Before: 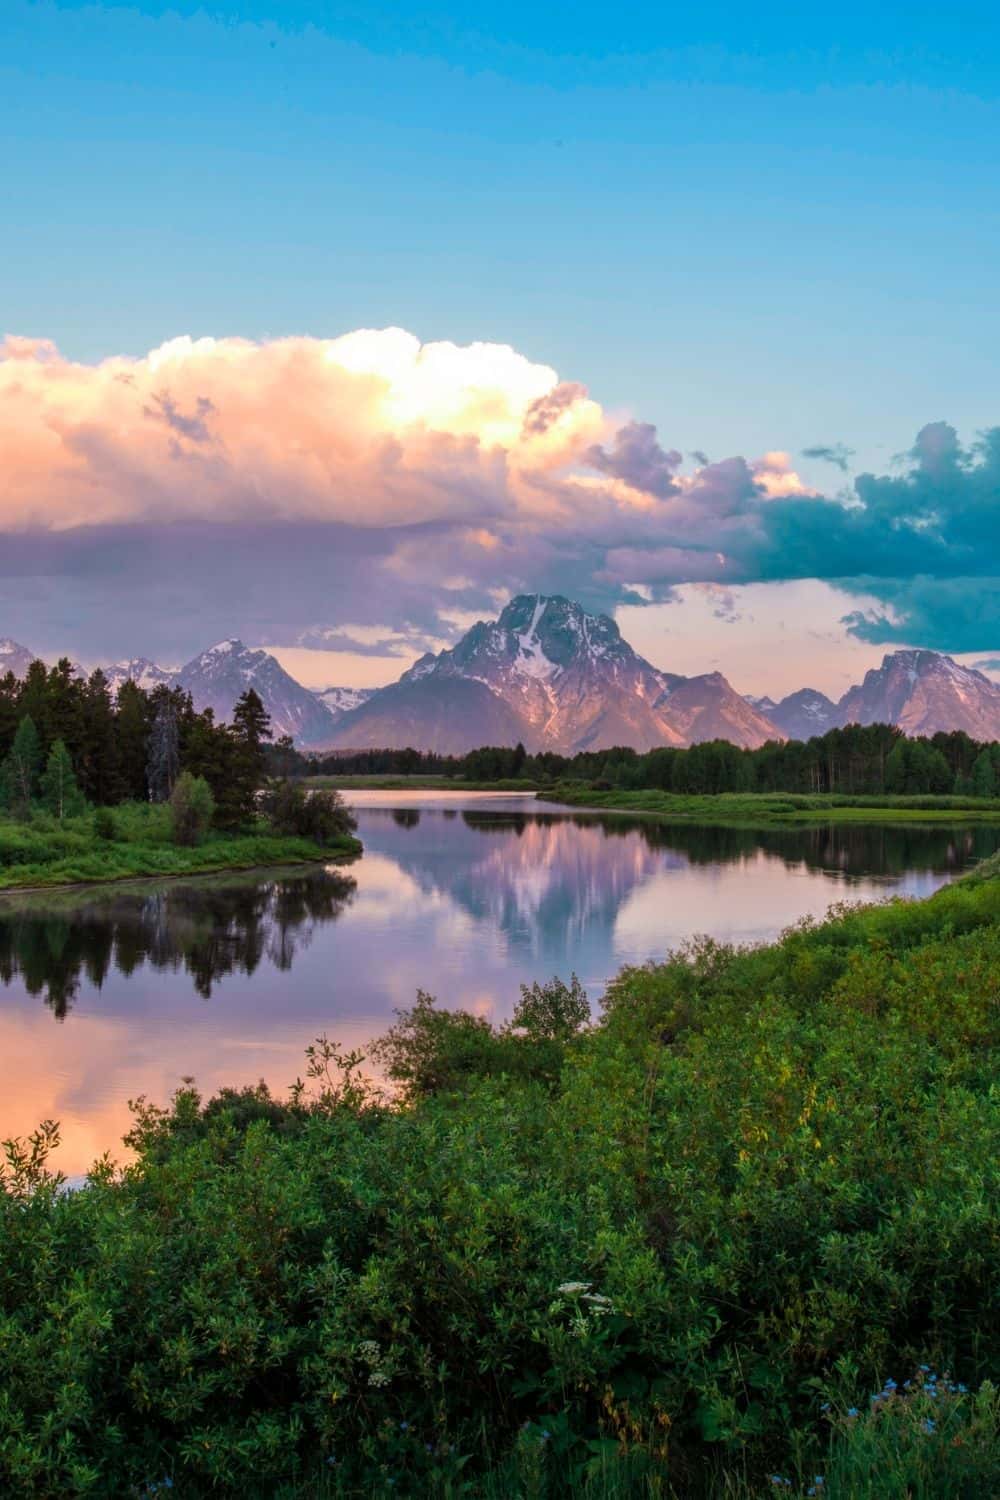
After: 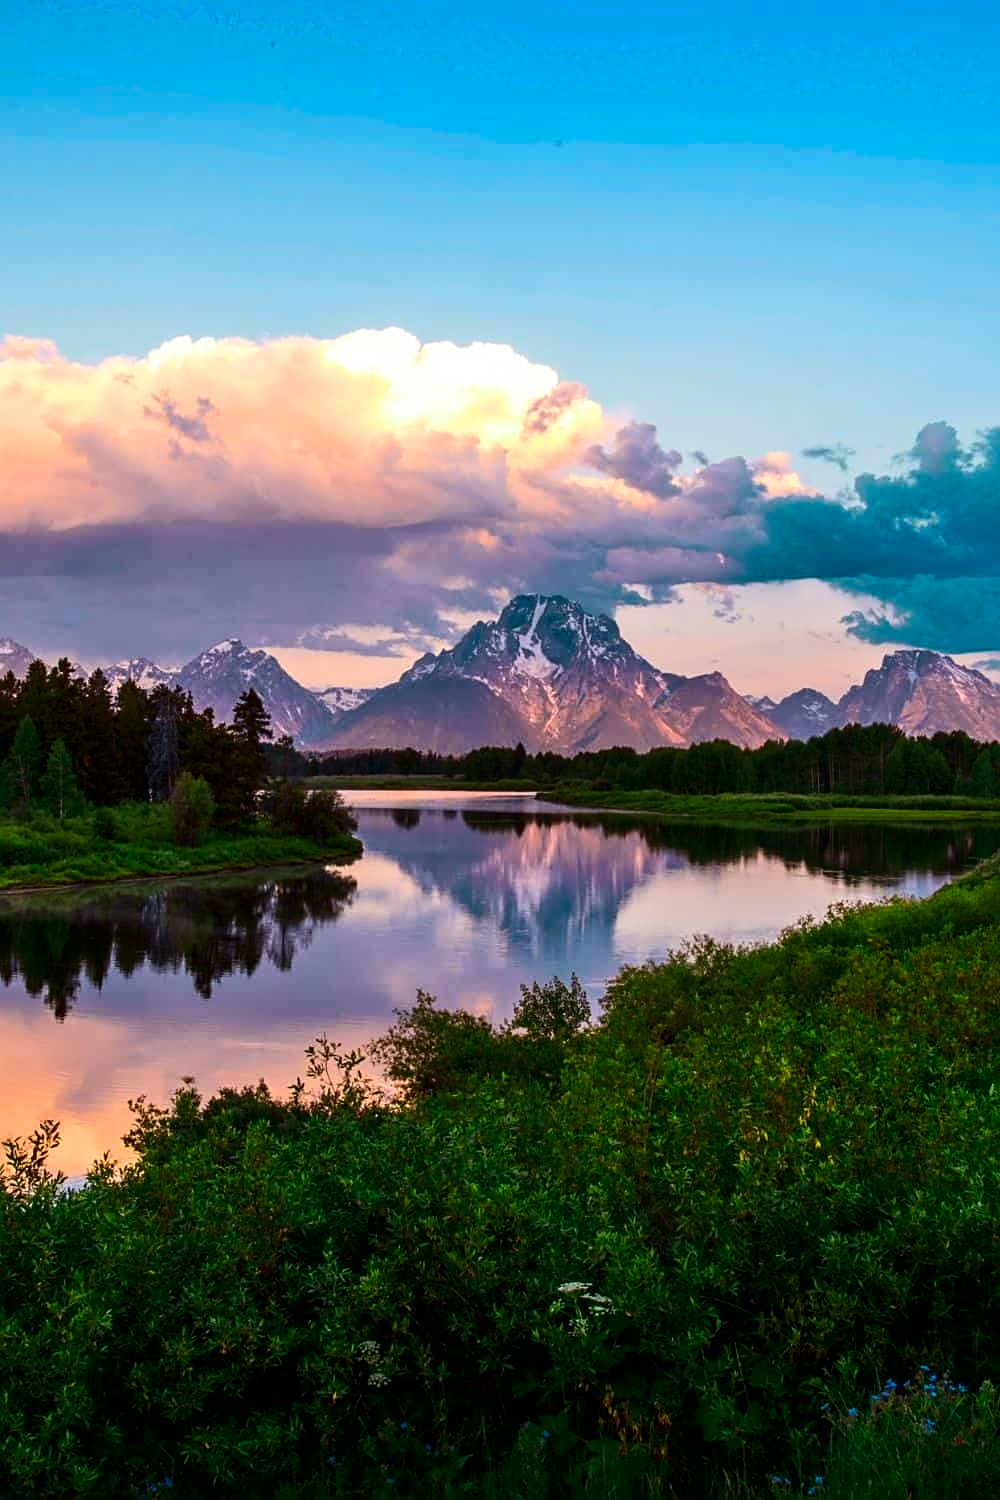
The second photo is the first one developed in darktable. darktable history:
sharpen: on, module defaults
contrast brightness saturation: contrast 0.213, brightness -0.104, saturation 0.212
vignetting: fall-off start 115.98%, fall-off radius 59.06%
